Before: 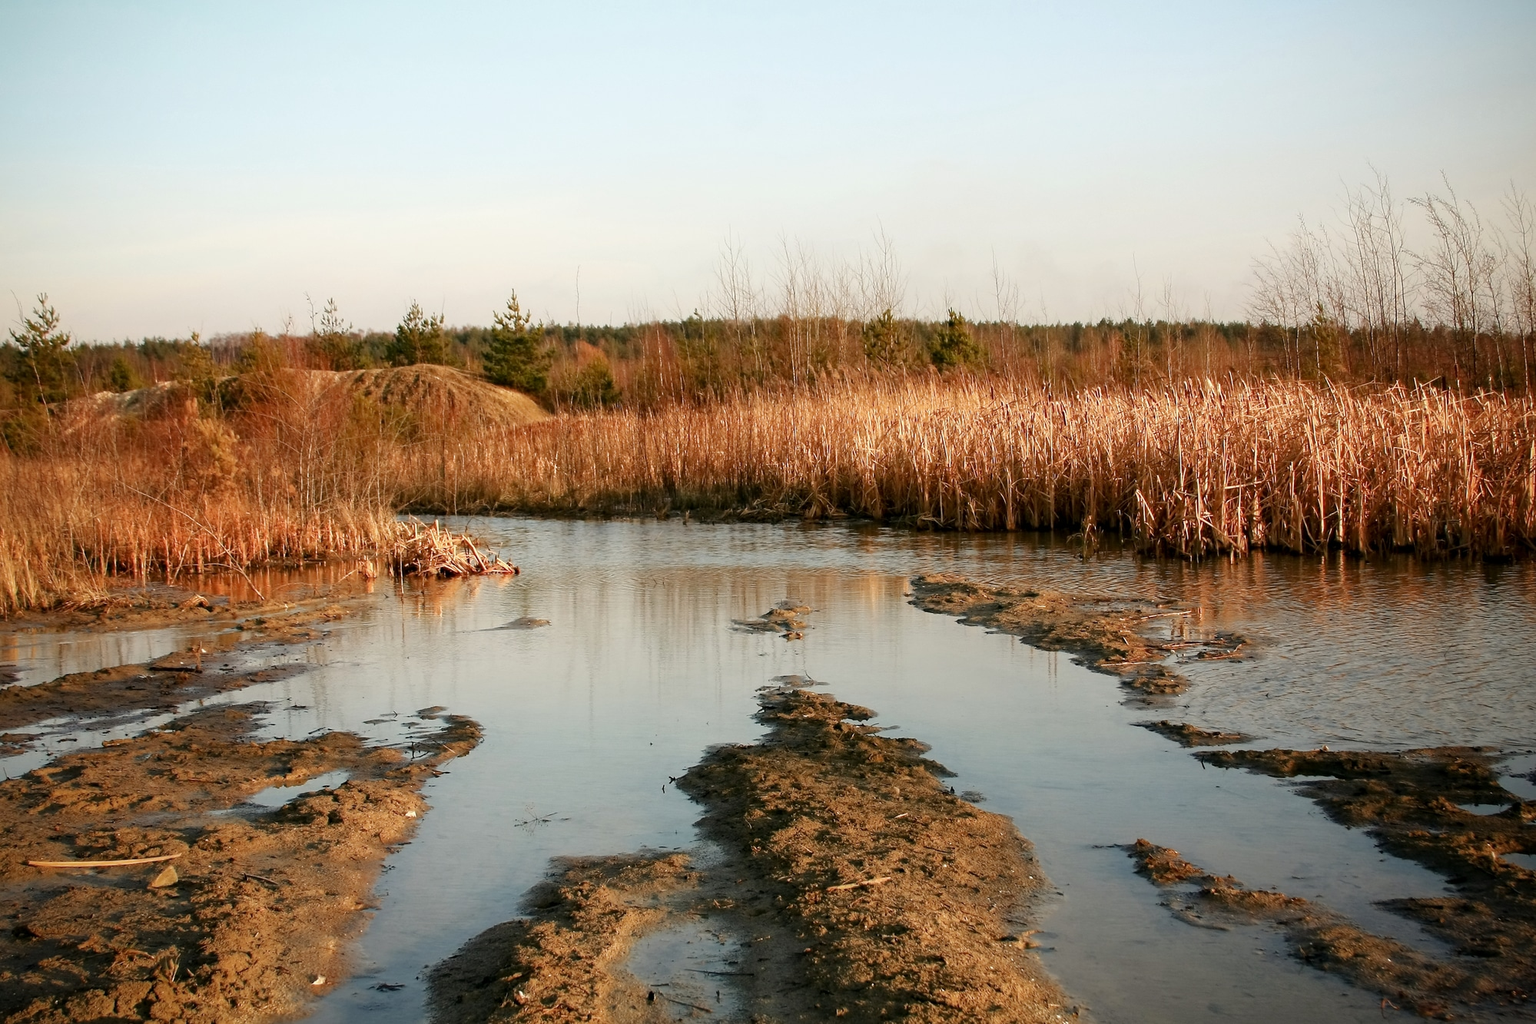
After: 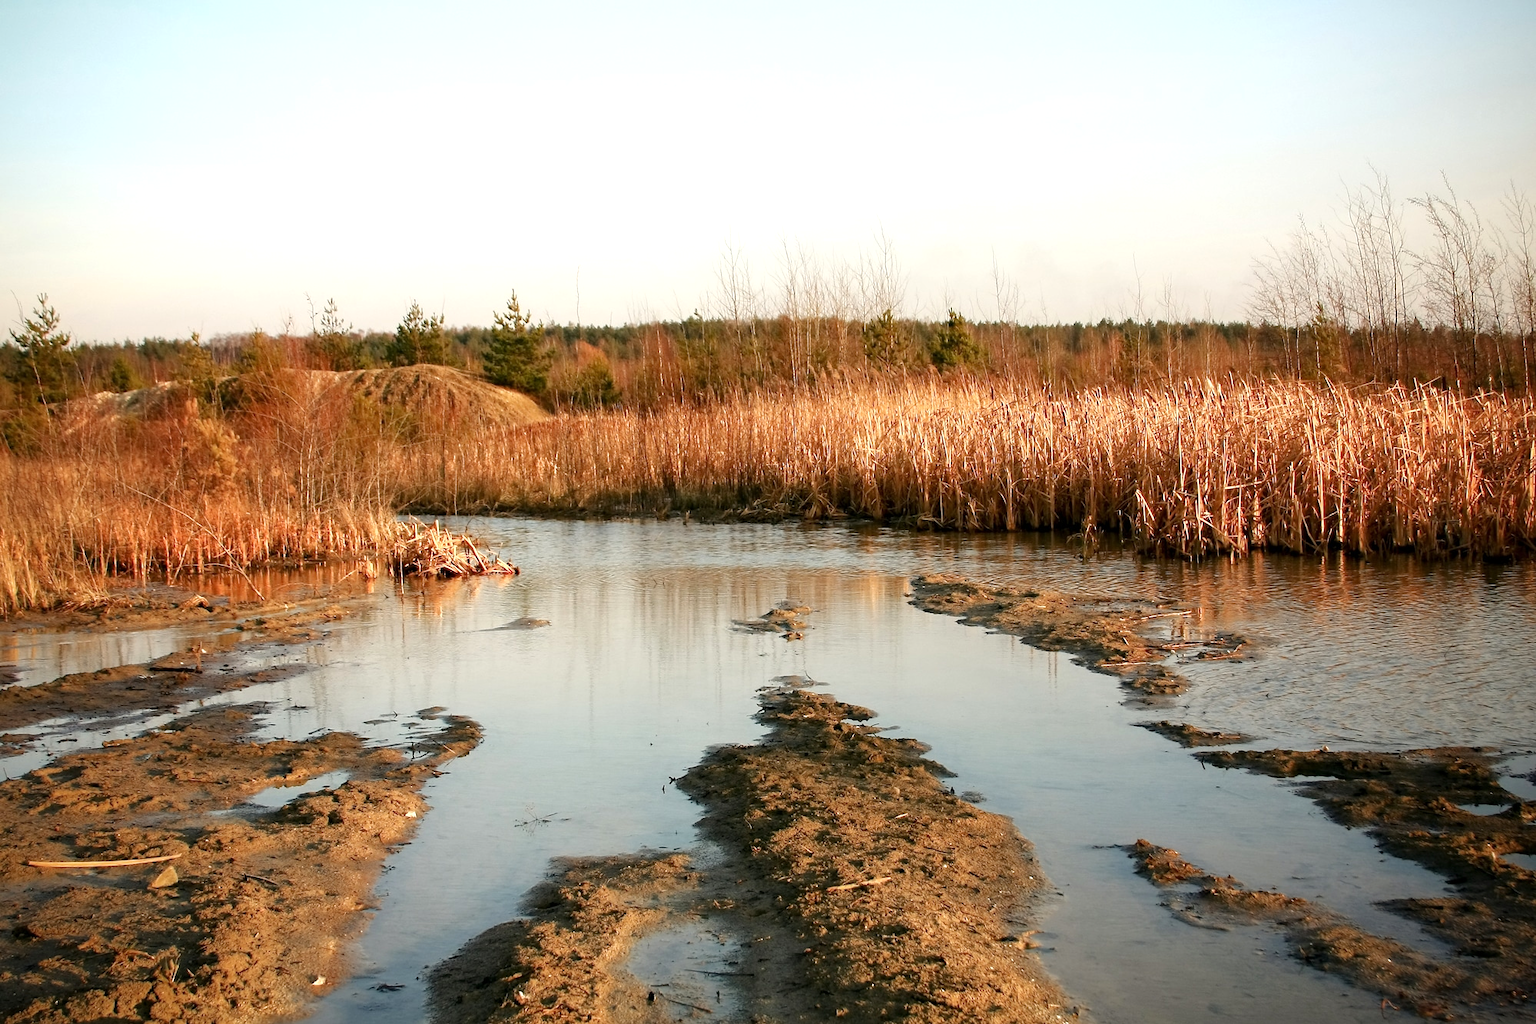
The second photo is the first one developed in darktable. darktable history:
exposure: exposure 0.377 EV, compensate highlight preservation false
